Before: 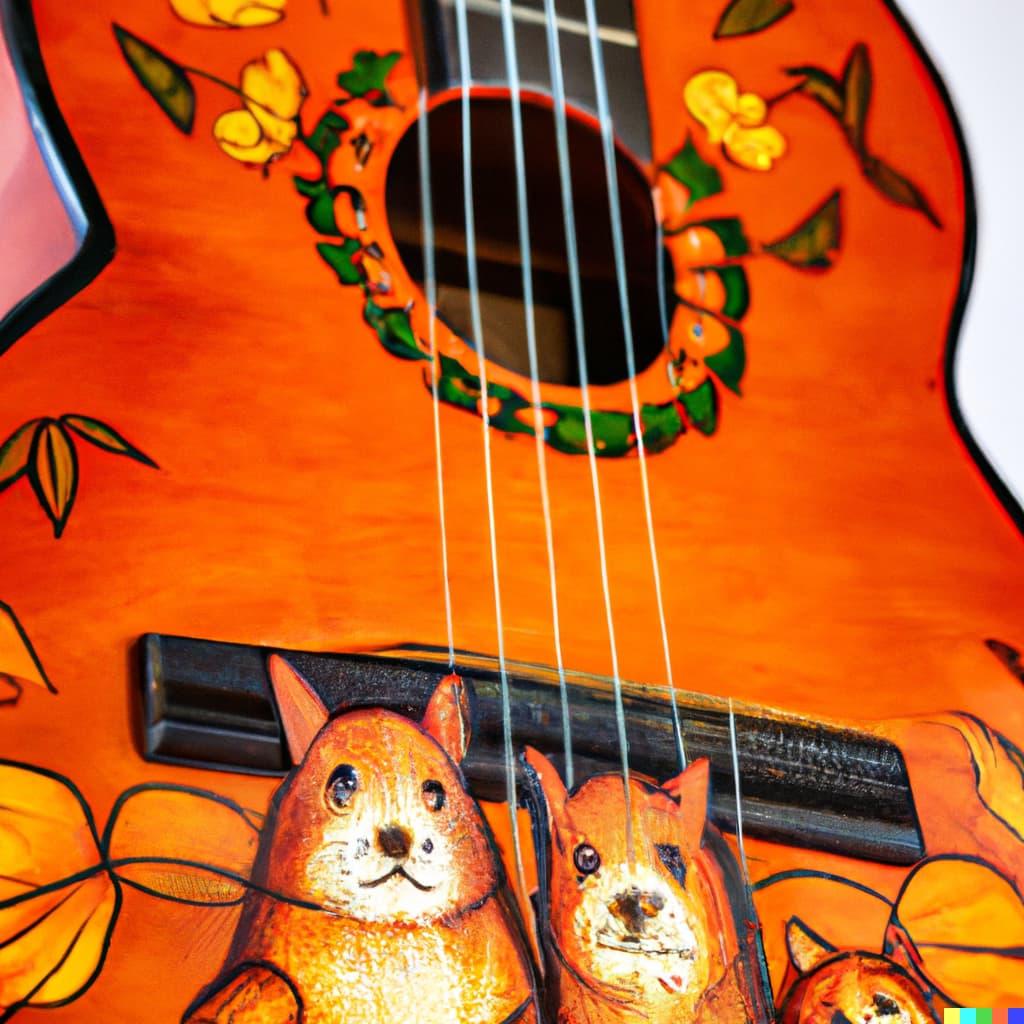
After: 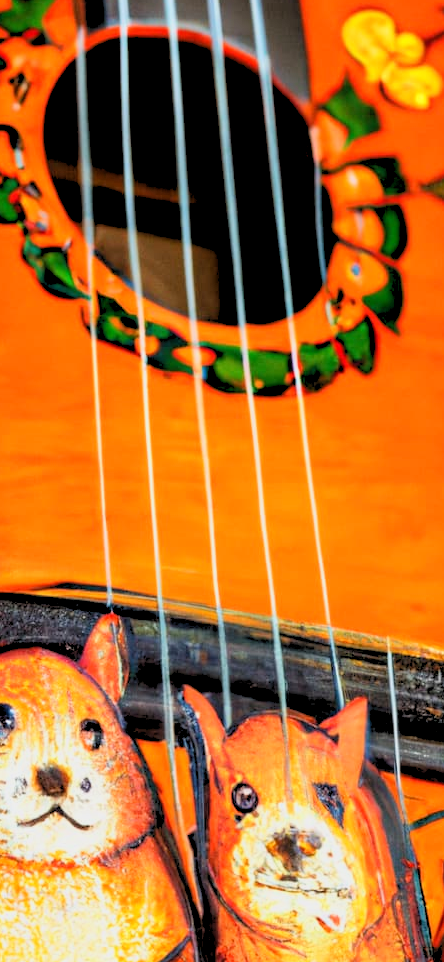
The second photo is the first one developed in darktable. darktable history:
tone curve: curves: ch0 [(0, 0) (0.251, 0.254) (0.689, 0.733) (1, 1)]
crop: left 33.452%, top 6.025%, right 23.155%
rgb levels: preserve colors sum RGB, levels [[0.038, 0.433, 0.934], [0, 0.5, 1], [0, 0.5, 1]]
